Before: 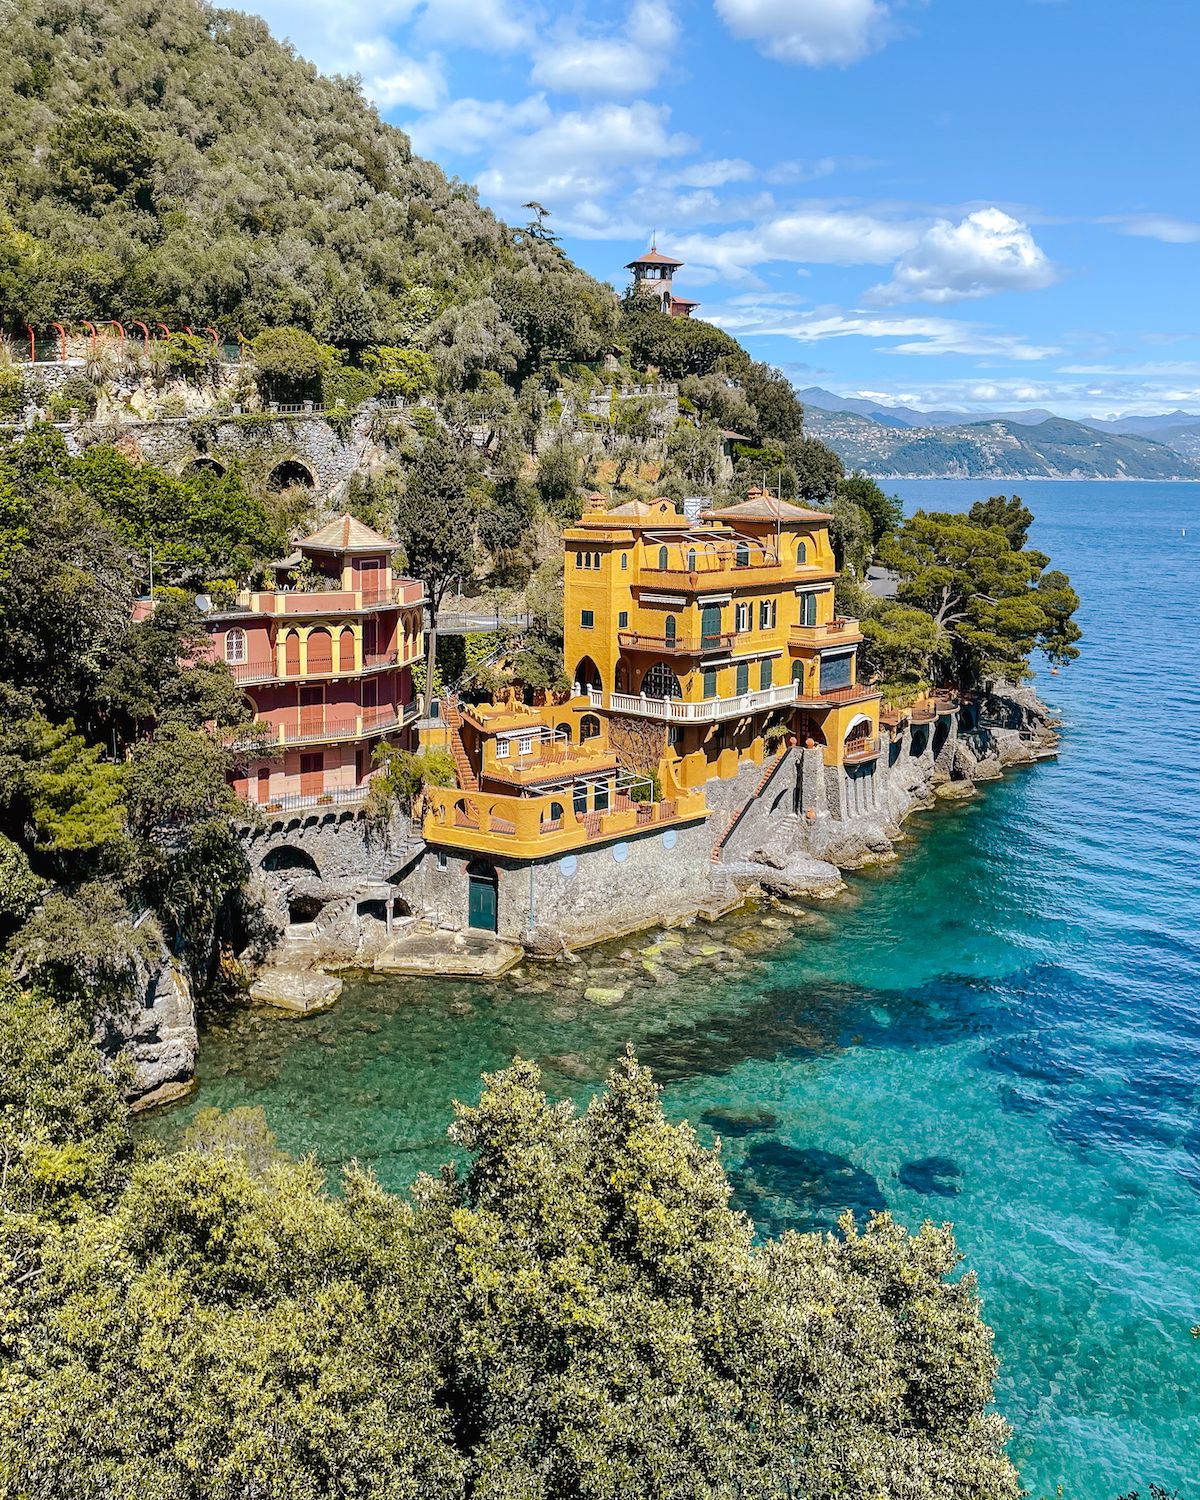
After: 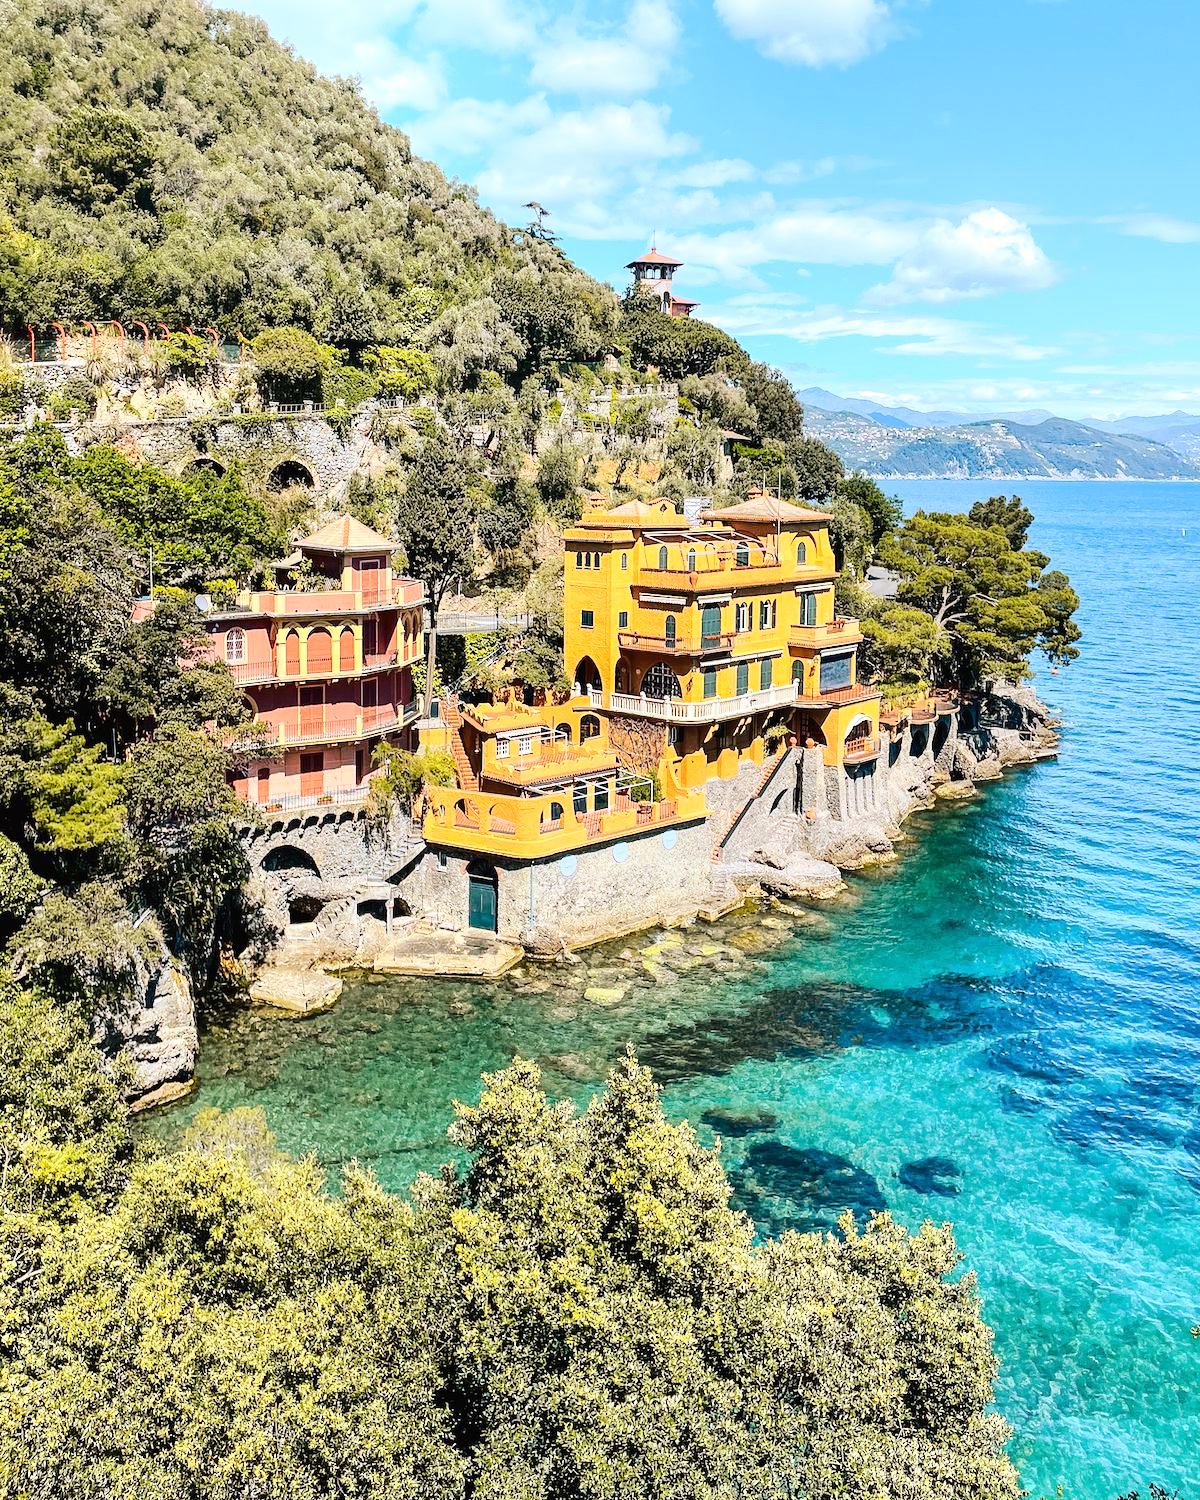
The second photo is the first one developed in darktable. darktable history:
base curve: curves: ch0 [(0, 0) (0.028, 0.03) (0.121, 0.232) (0.46, 0.748) (0.859, 0.968) (1, 1)]
white balance: red 1.009, blue 0.985
